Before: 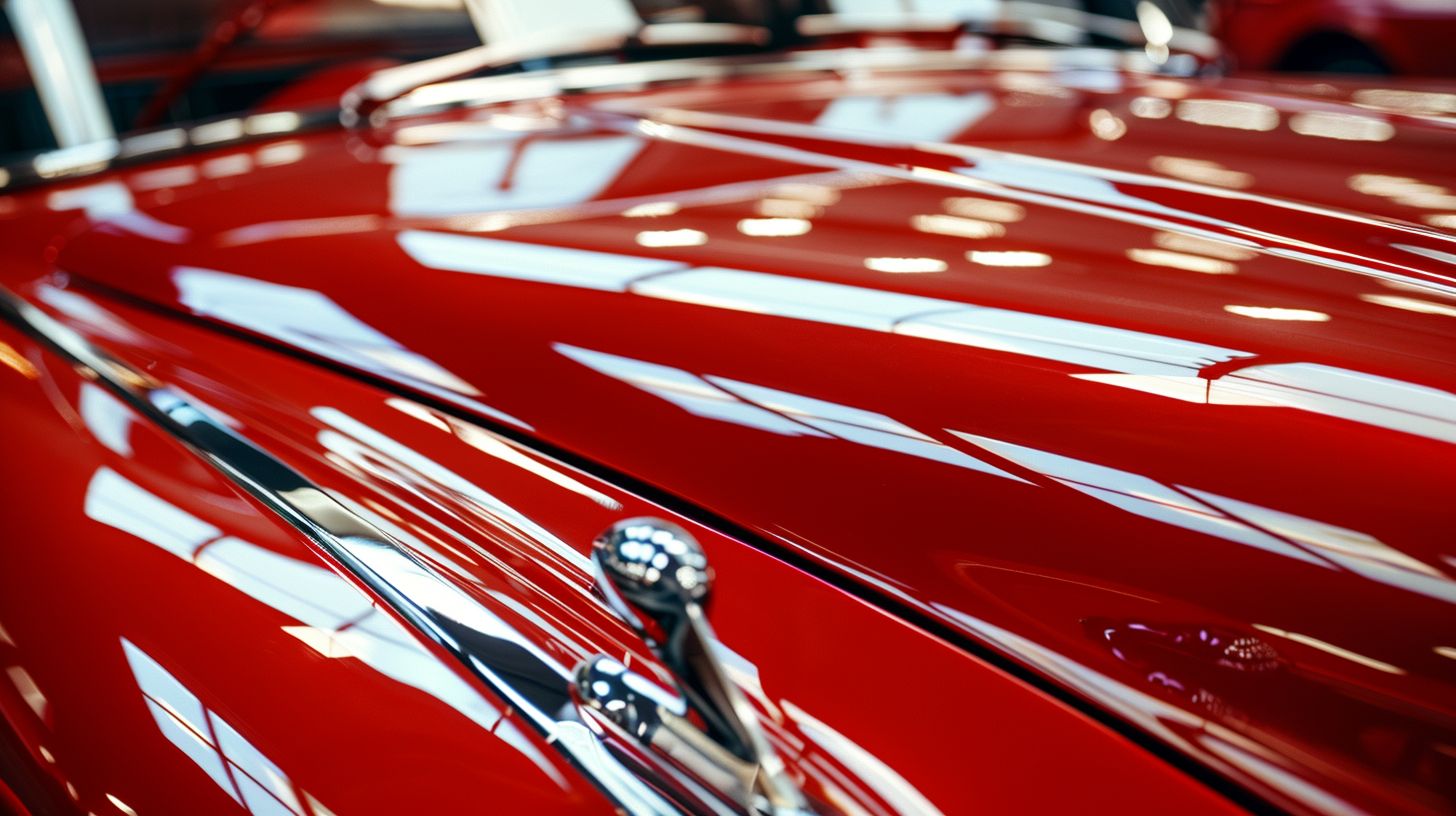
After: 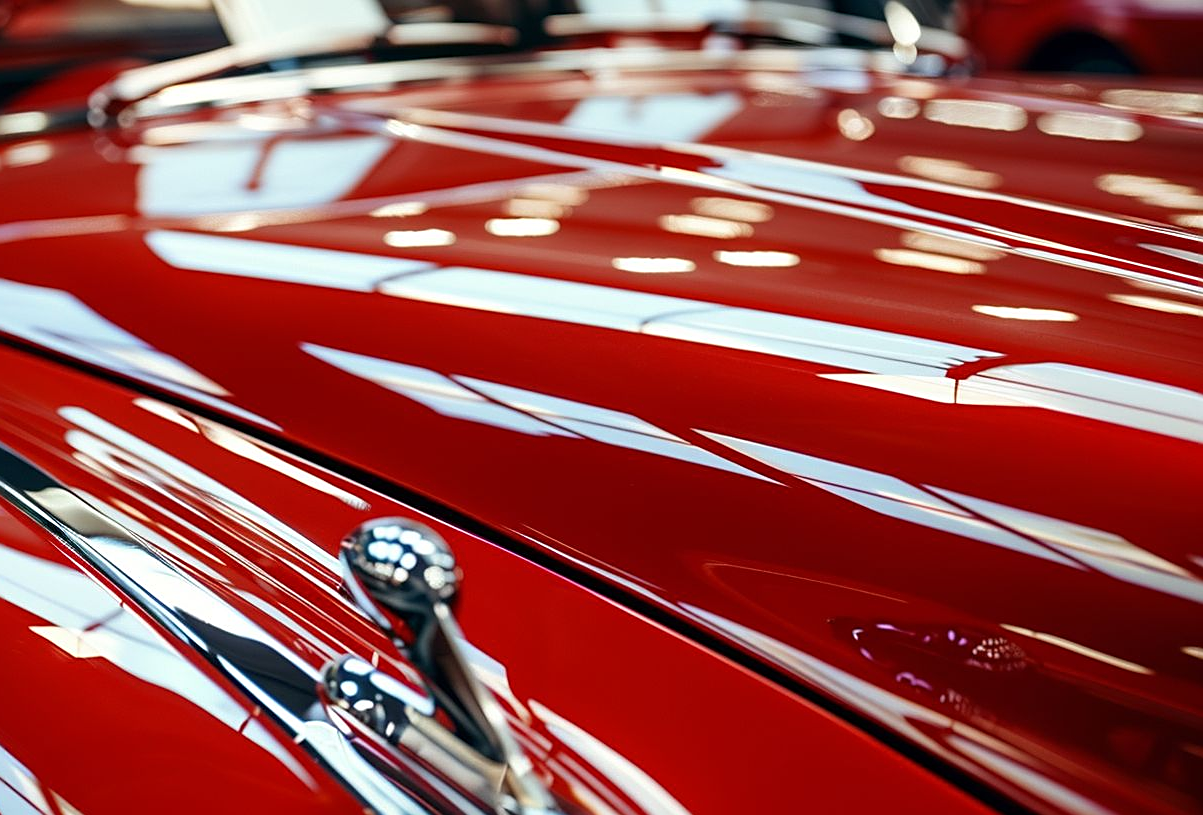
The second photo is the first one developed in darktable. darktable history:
crop: left 17.326%, bottom 0.03%
sharpen: on, module defaults
